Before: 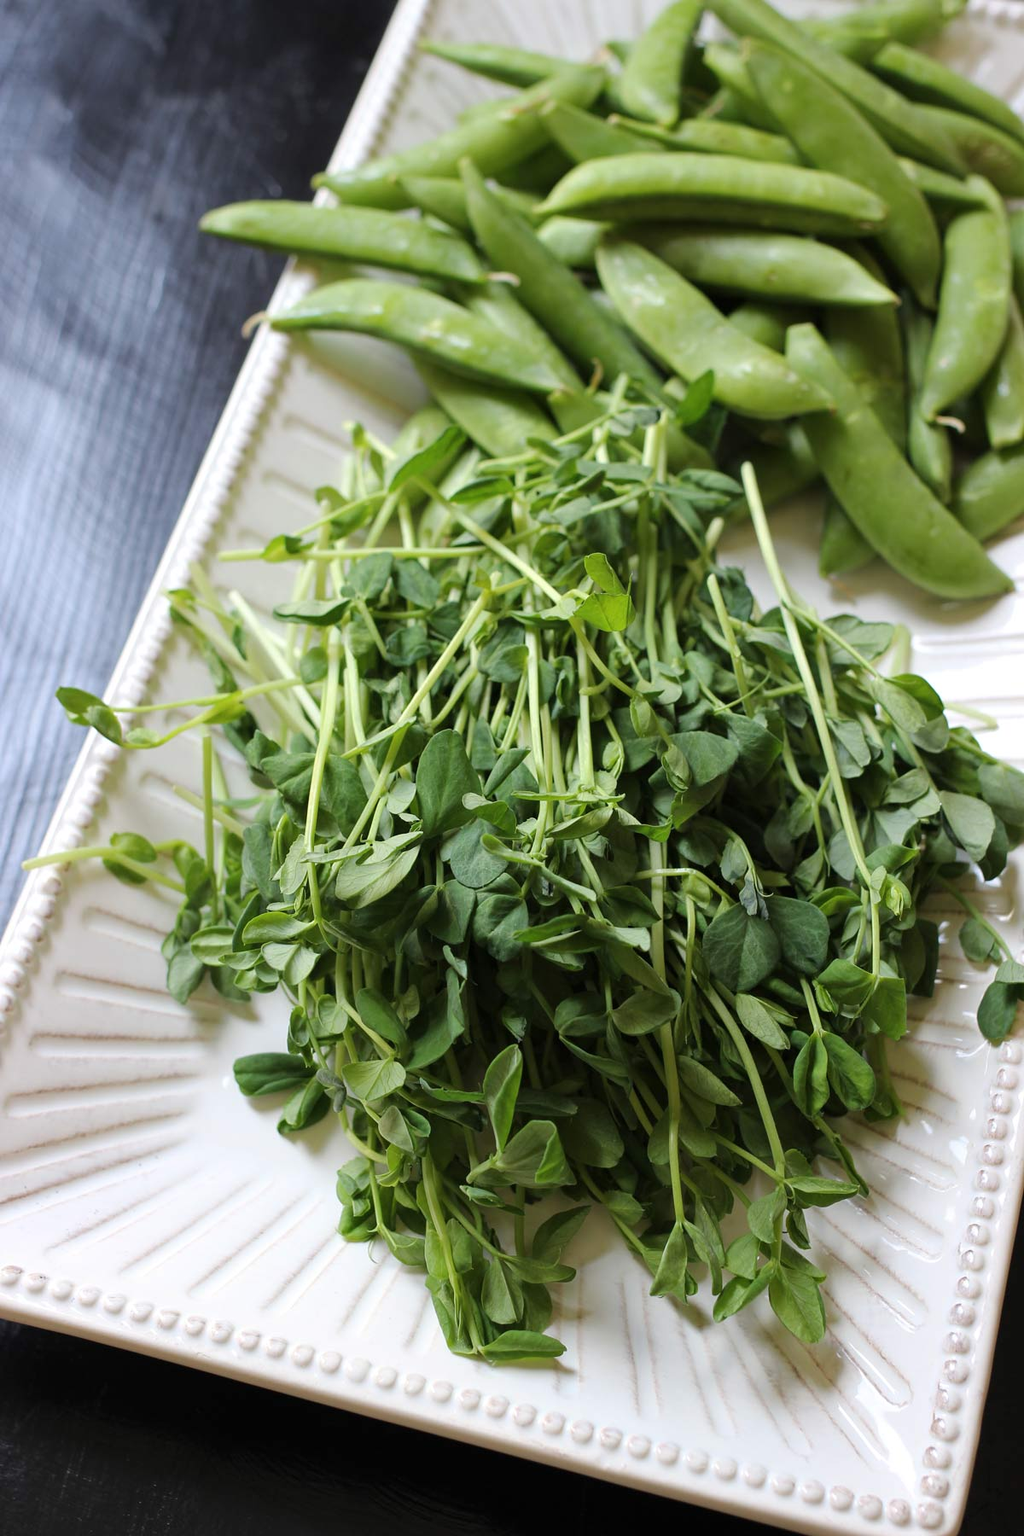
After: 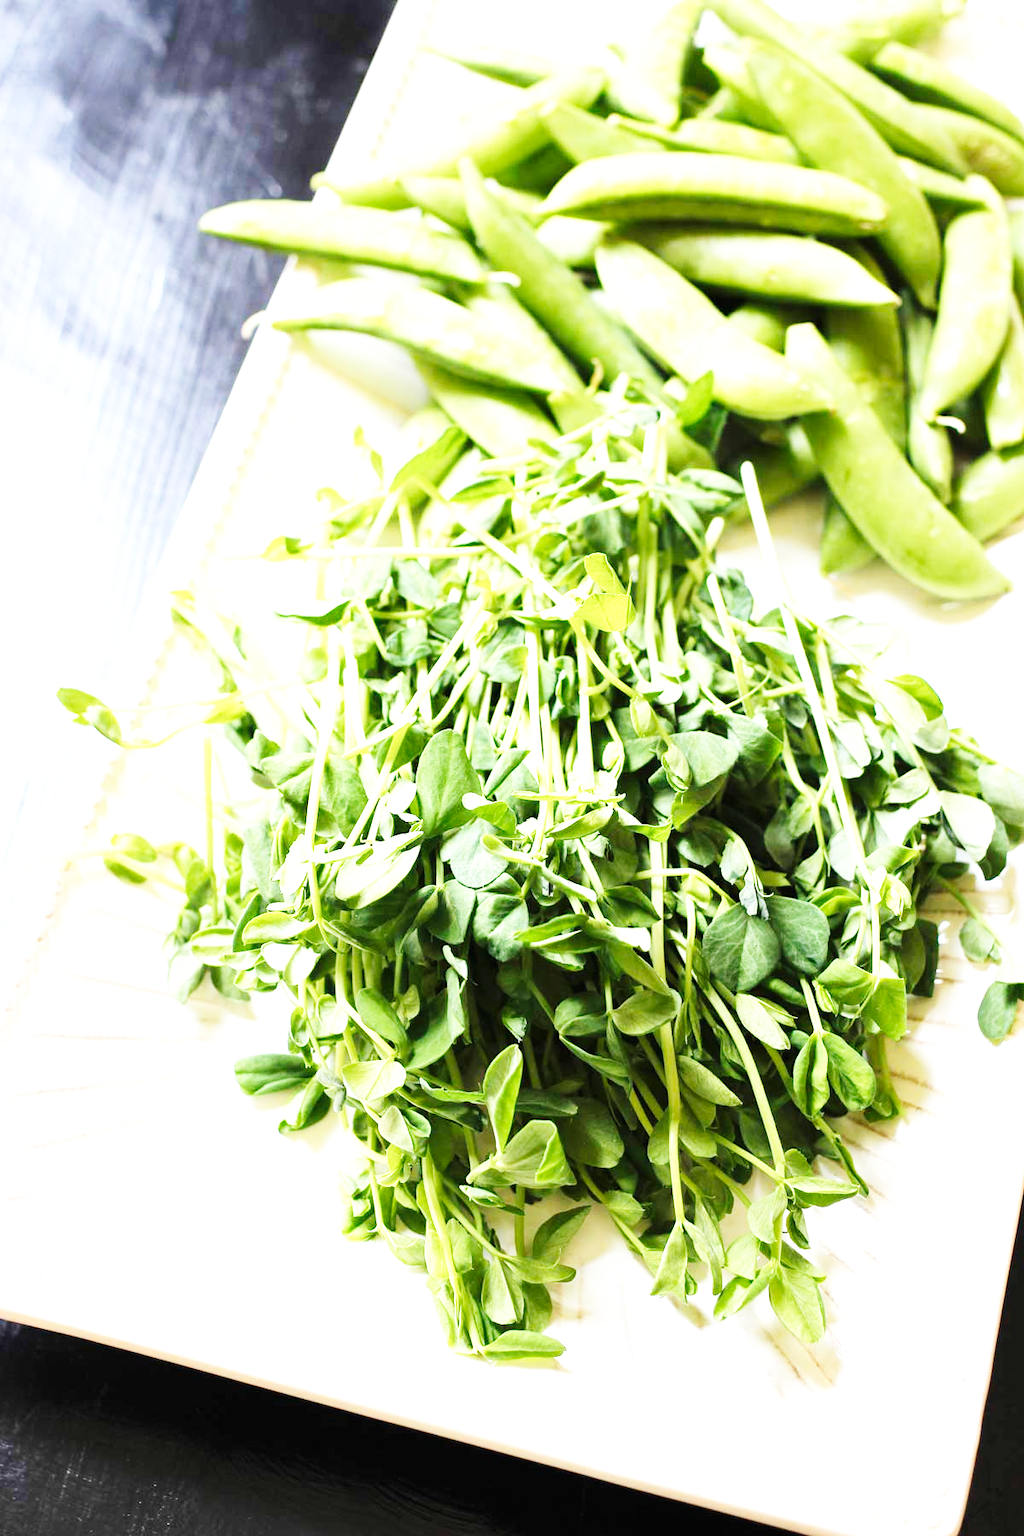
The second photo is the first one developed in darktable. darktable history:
base curve: curves: ch0 [(0, 0.003) (0.001, 0.002) (0.006, 0.004) (0.02, 0.022) (0.048, 0.086) (0.094, 0.234) (0.162, 0.431) (0.258, 0.629) (0.385, 0.8) (0.548, 0.918) (0.751, 0.988) (1, 1)], preserve colors none
exposure: exposure 1.223 EV, compensate highlight preservation false
